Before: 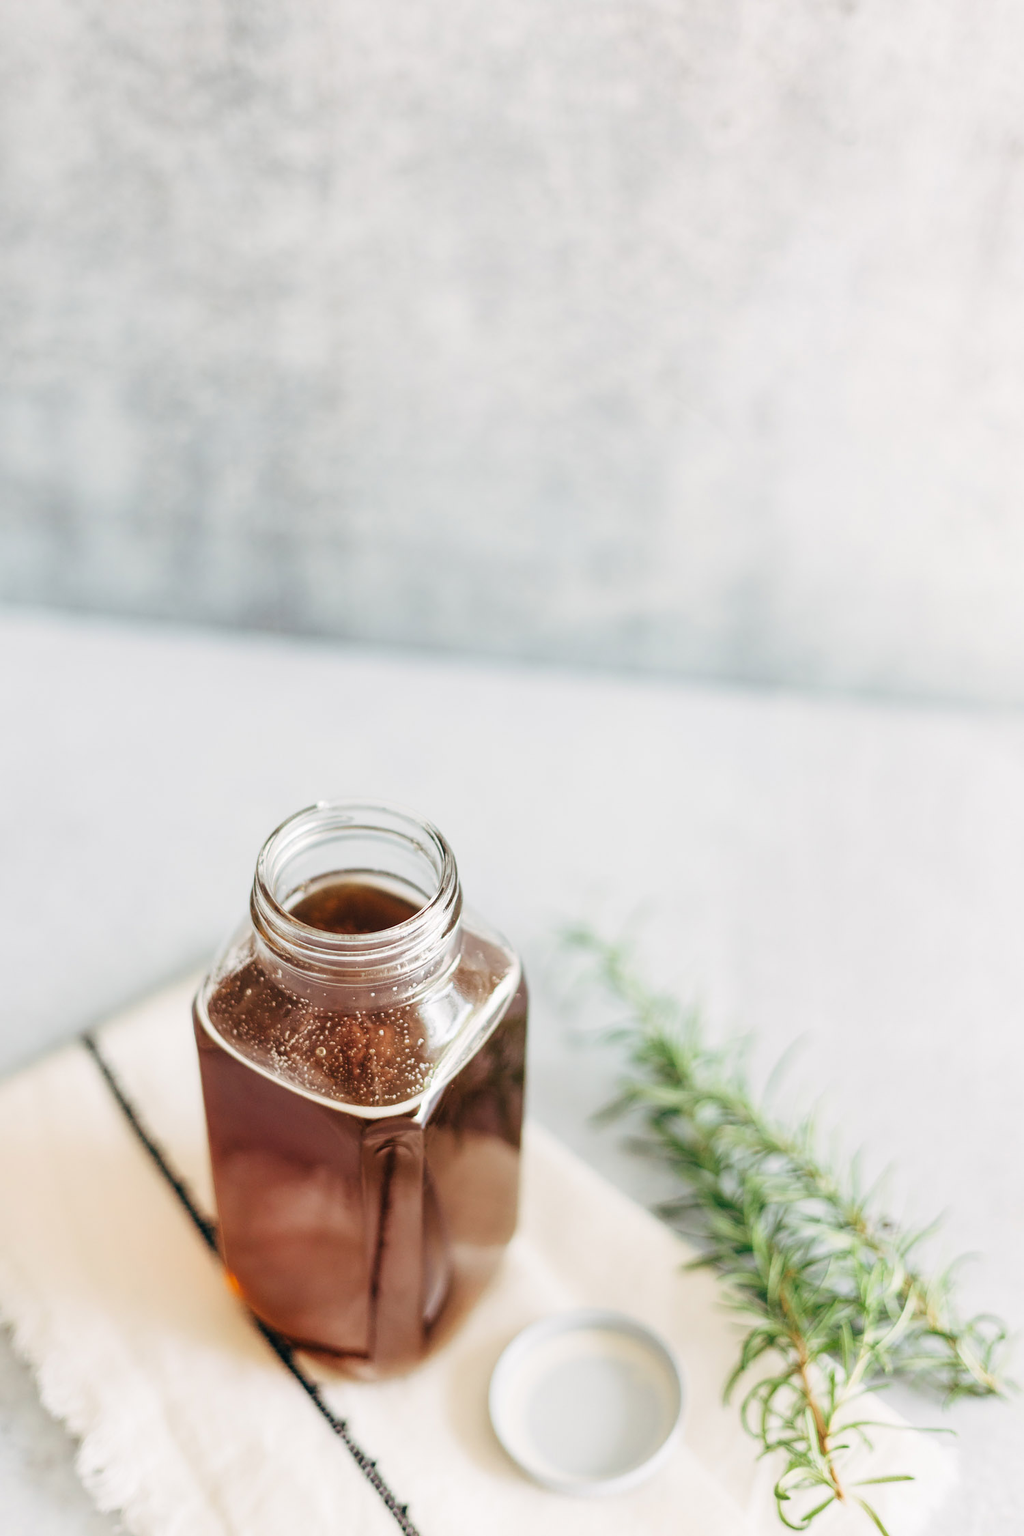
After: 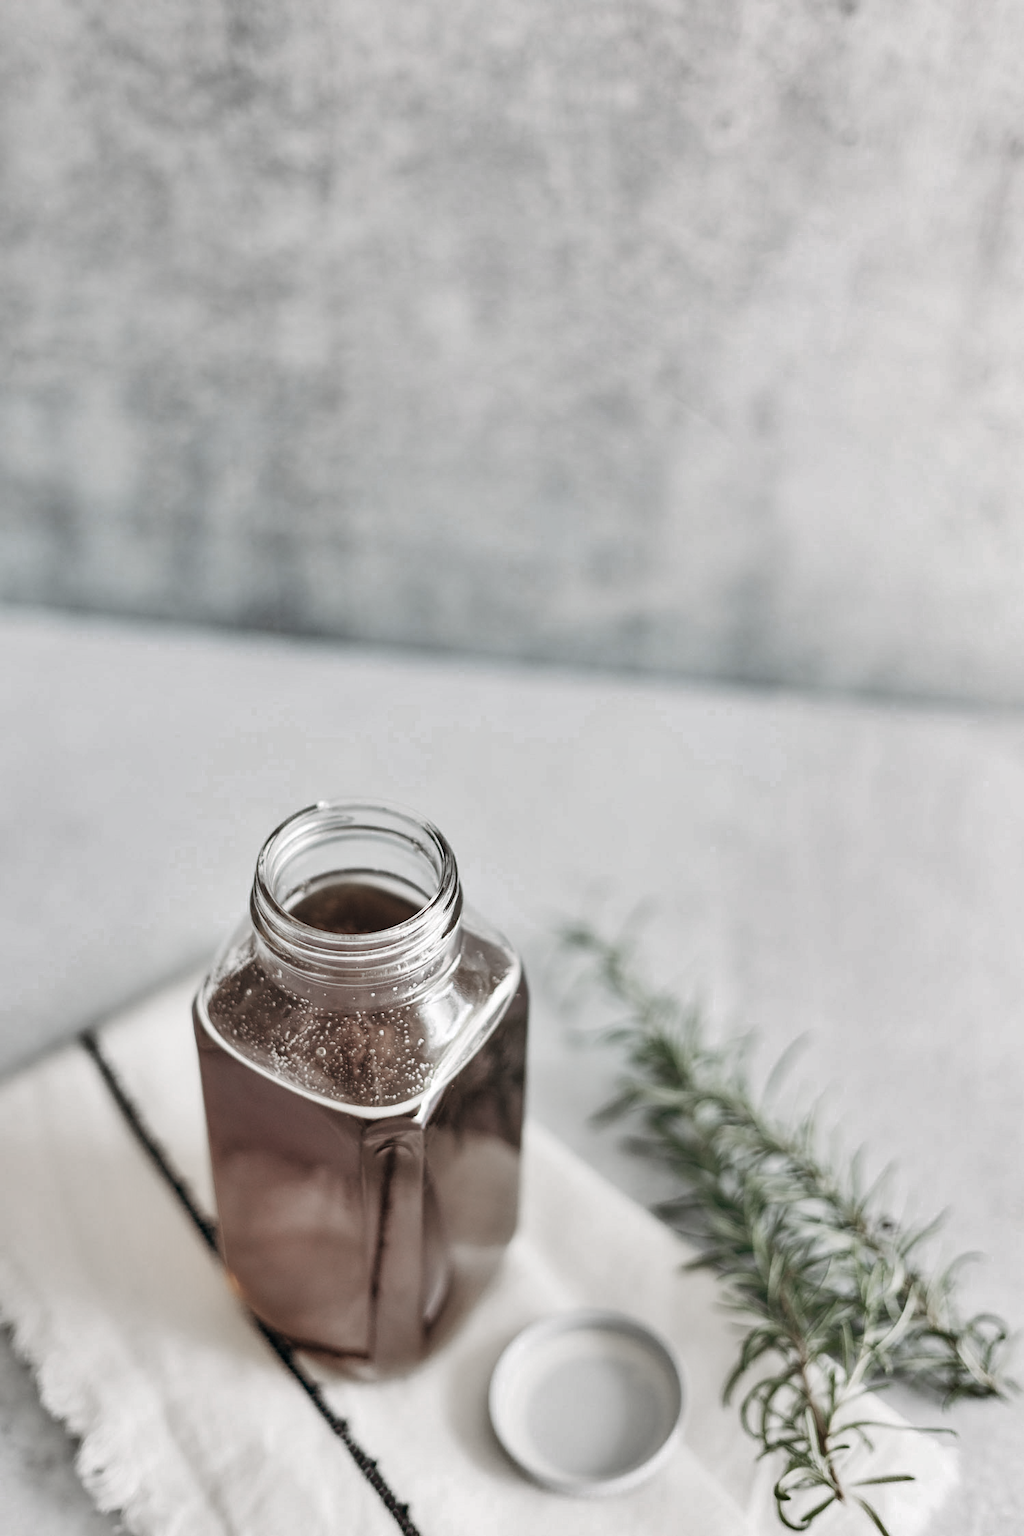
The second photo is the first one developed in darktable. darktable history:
color zones: curves: ch0 [(0, 0.613) (0.01, 0.613) (0.245, 0.448) (0.498, 0.529) (0.642, 0.665) (0.879, 0.777) (0.99, 0.613)]; ch1 [(0, 0.272) (0.219, 0.127) (0.724, 0.346)]
shadows and highlights: shadows 75.29, highlights -60.96, soften with gaussian
haze removal: strength 0.128, distance 0.256, compatibility mode true, adaptive false
